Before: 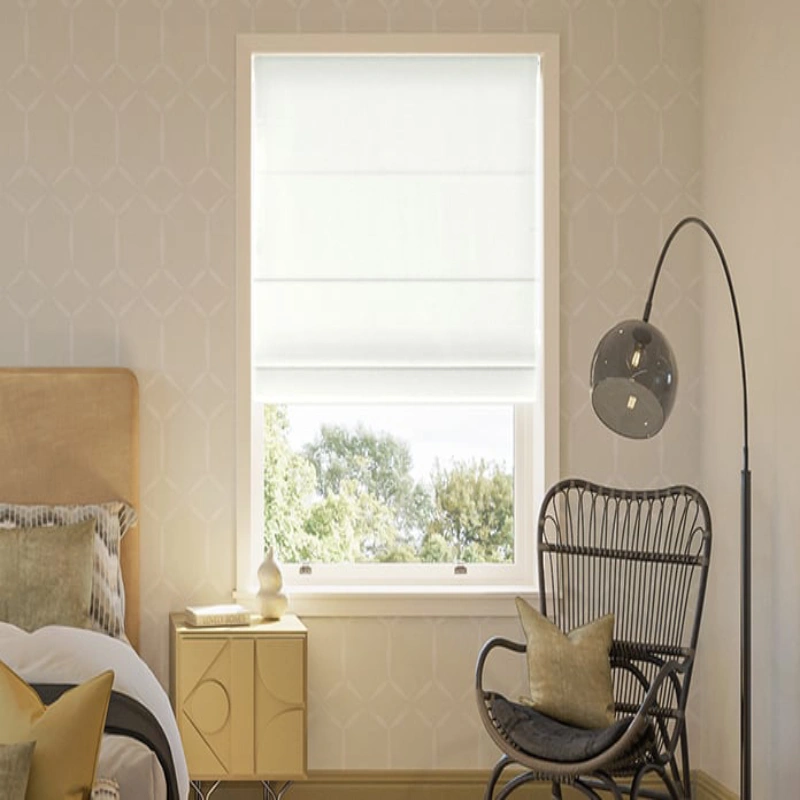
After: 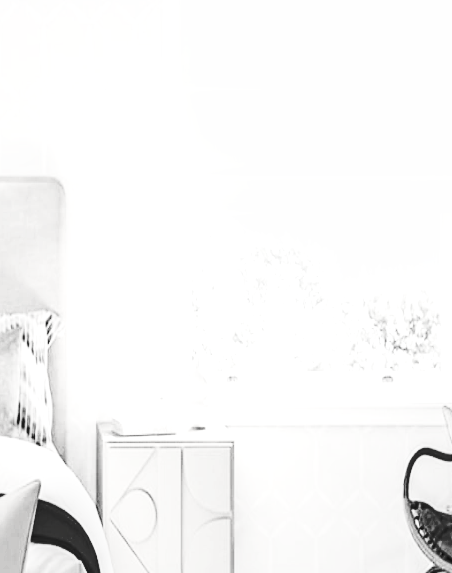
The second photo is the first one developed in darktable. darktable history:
exposure: black level correction 0, exposure 1.199 EV, compensate highlight preservation false
crop: left 9.127%, top 23.93%, right 34.356%, bottom 4.378%
shadows and highlights: soften with gaussian
contrast brightness saturation: contrast 0.543, brightness 0.453, saturation -0.99
local contrast: on, module defaults
